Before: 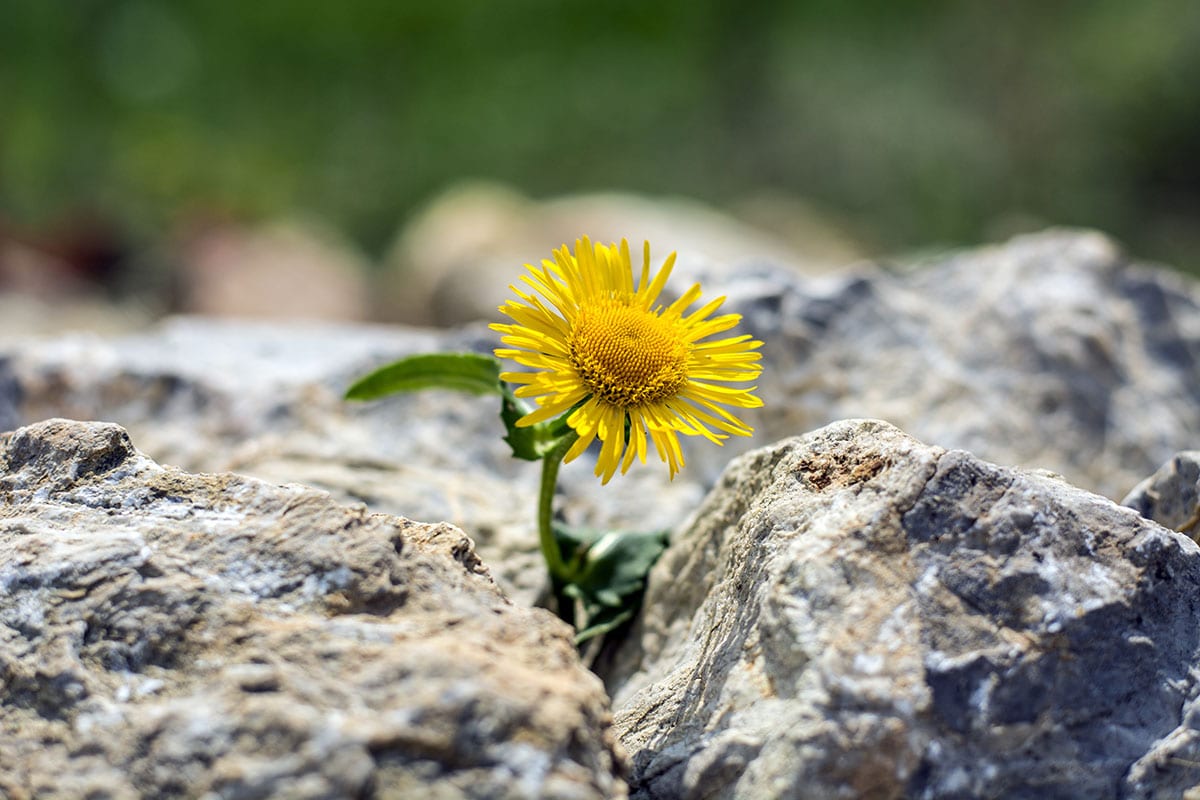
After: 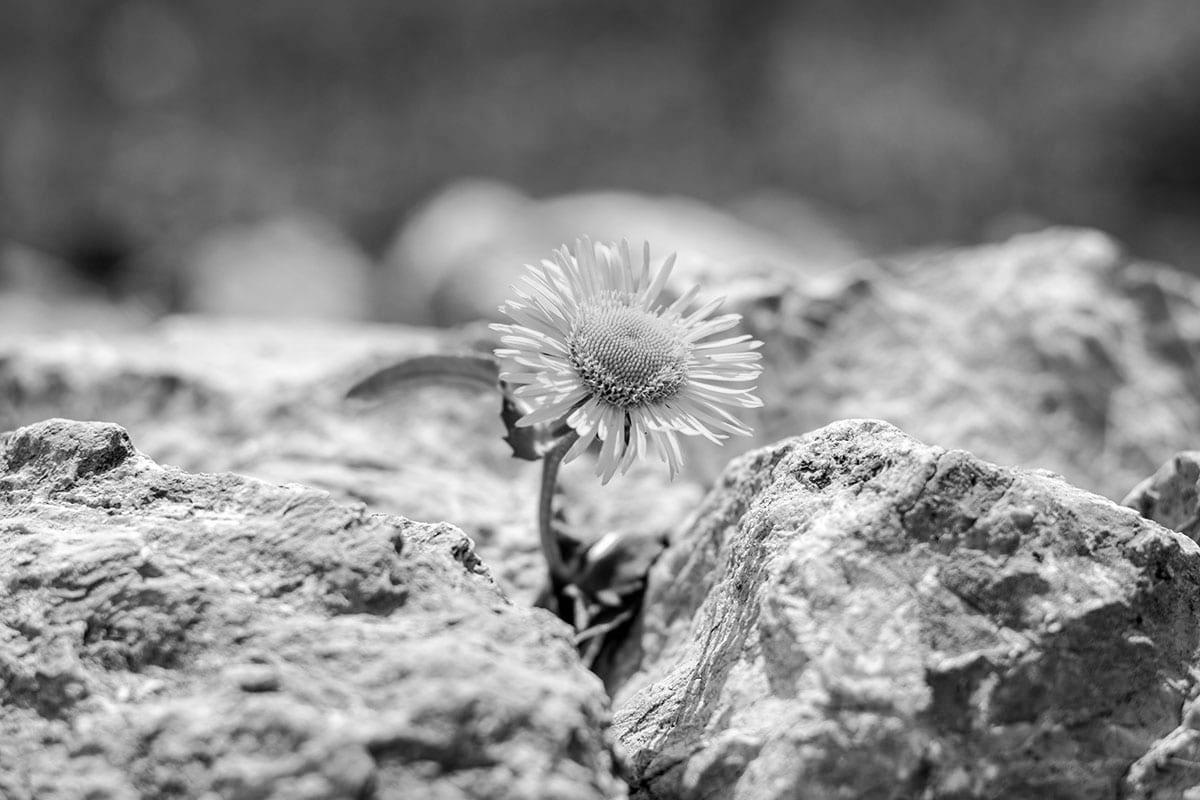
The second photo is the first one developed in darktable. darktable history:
color contrast: green-magenta contrast 0, blue-yellow contrast 0
color balance rgb: perceptual saturation grading › global saturation 25%, perceptual brilliance grading › mid-tones 10%, perceptual brilliance grading › shadows 15%, global vibrance 20%
